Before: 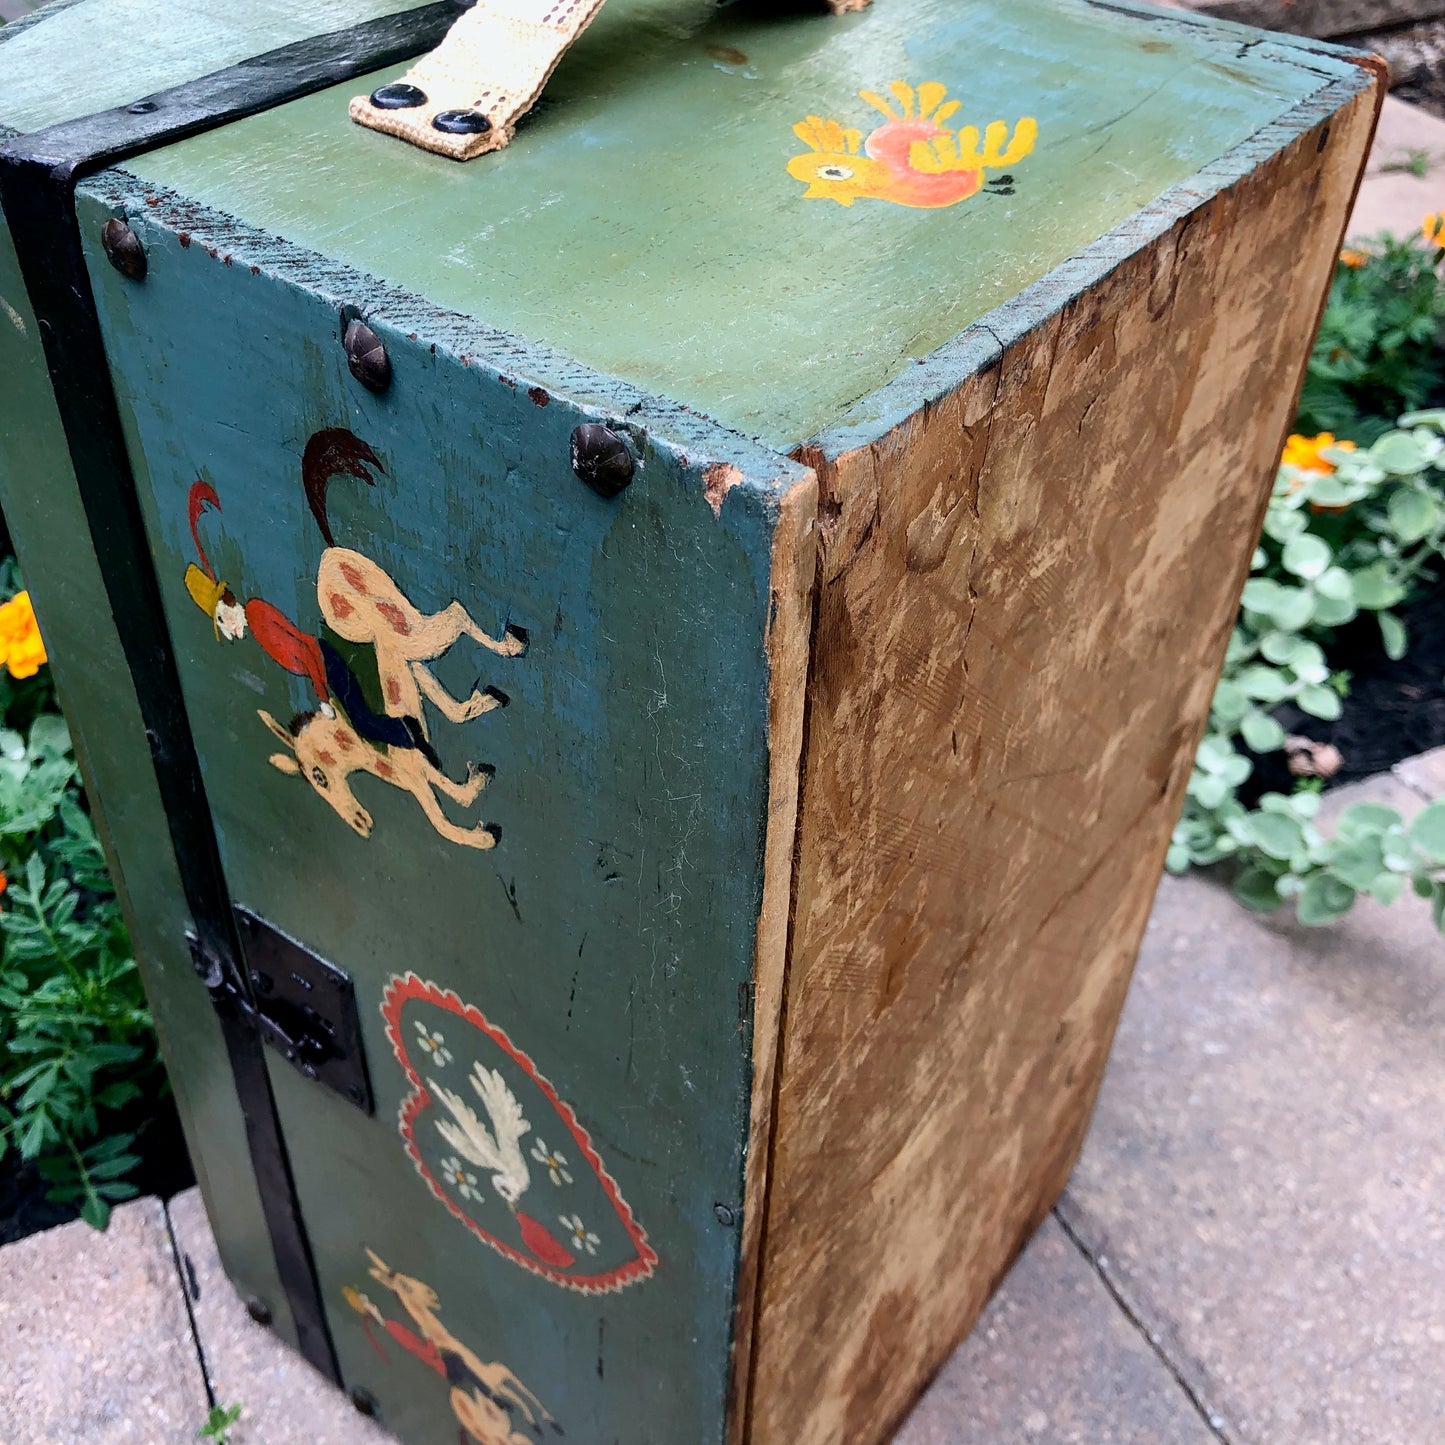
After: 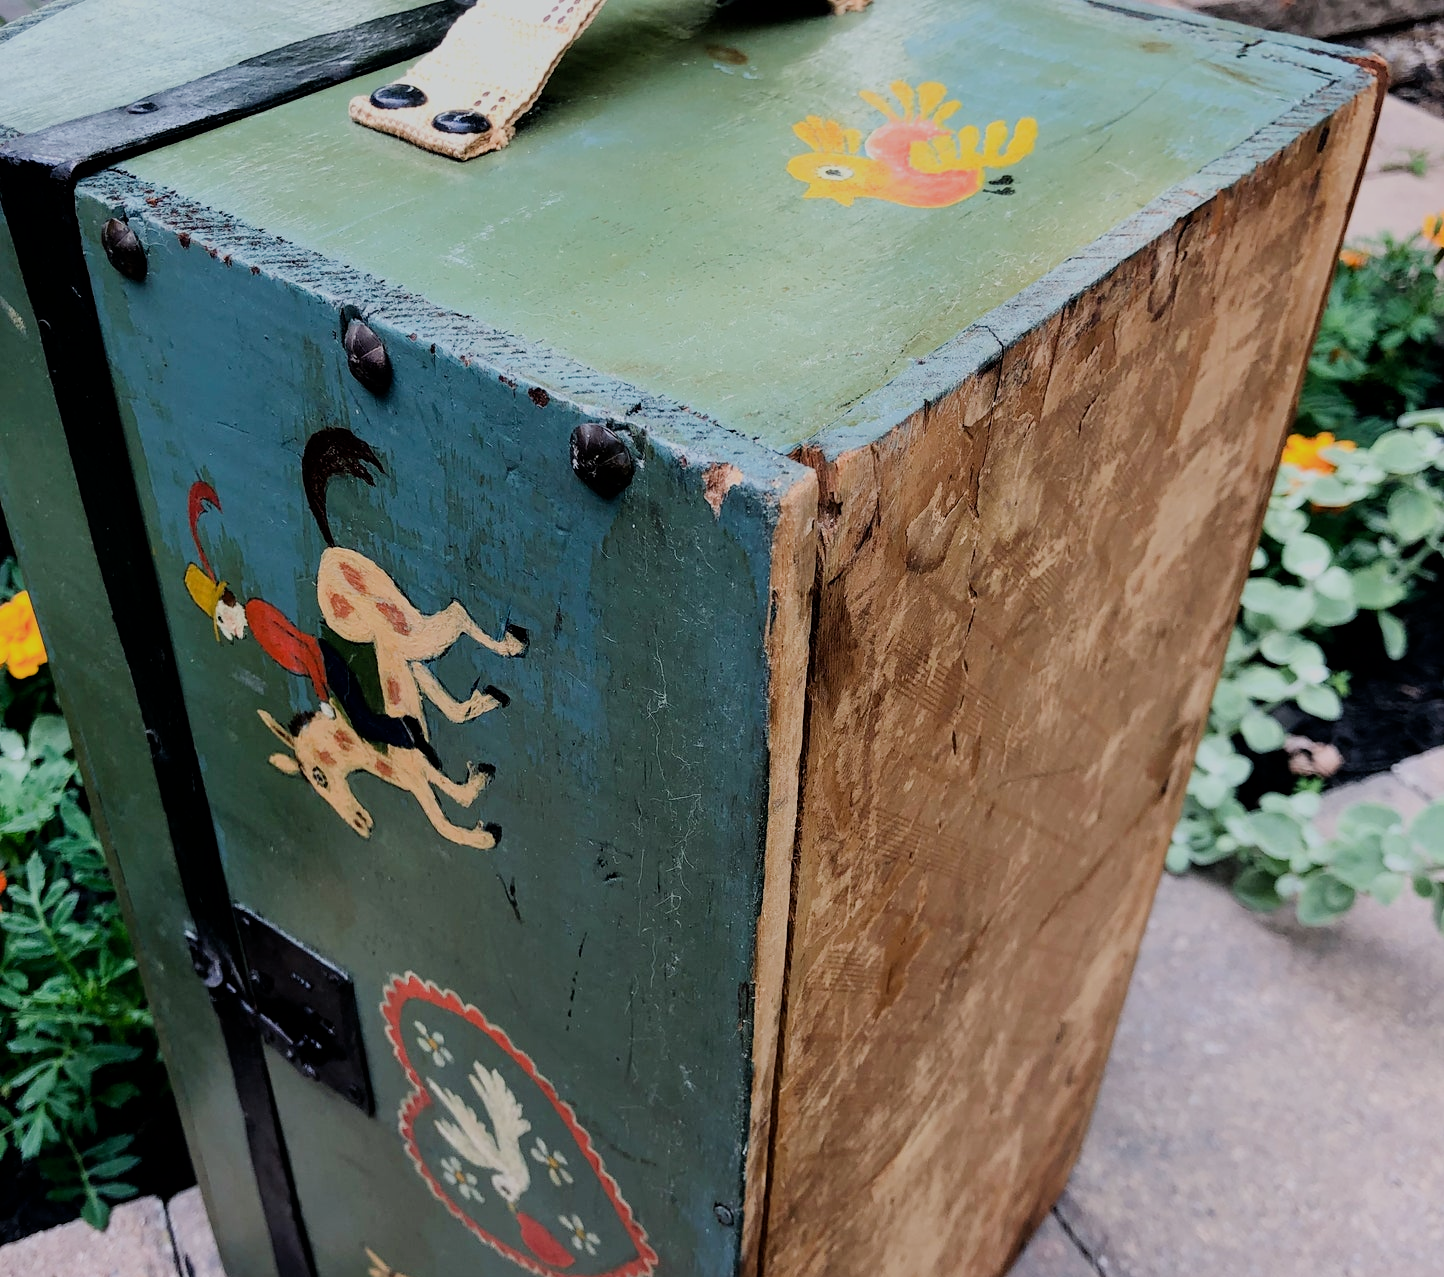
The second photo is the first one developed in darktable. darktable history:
filmic rgb: black relative exposure -7.49 EV, white relative exposure 4.84 EV, hardness 3.39, iterations of high-quality reconstruction 0
crop and rotate: top 0%, bottom 11.56%
